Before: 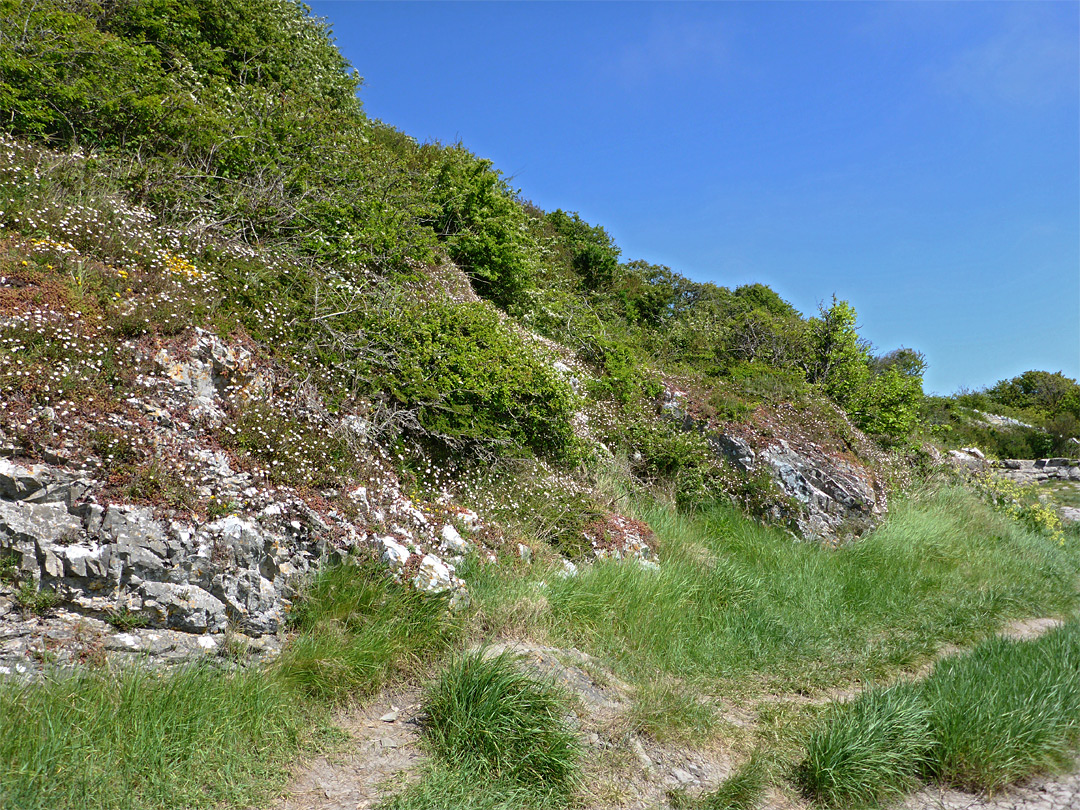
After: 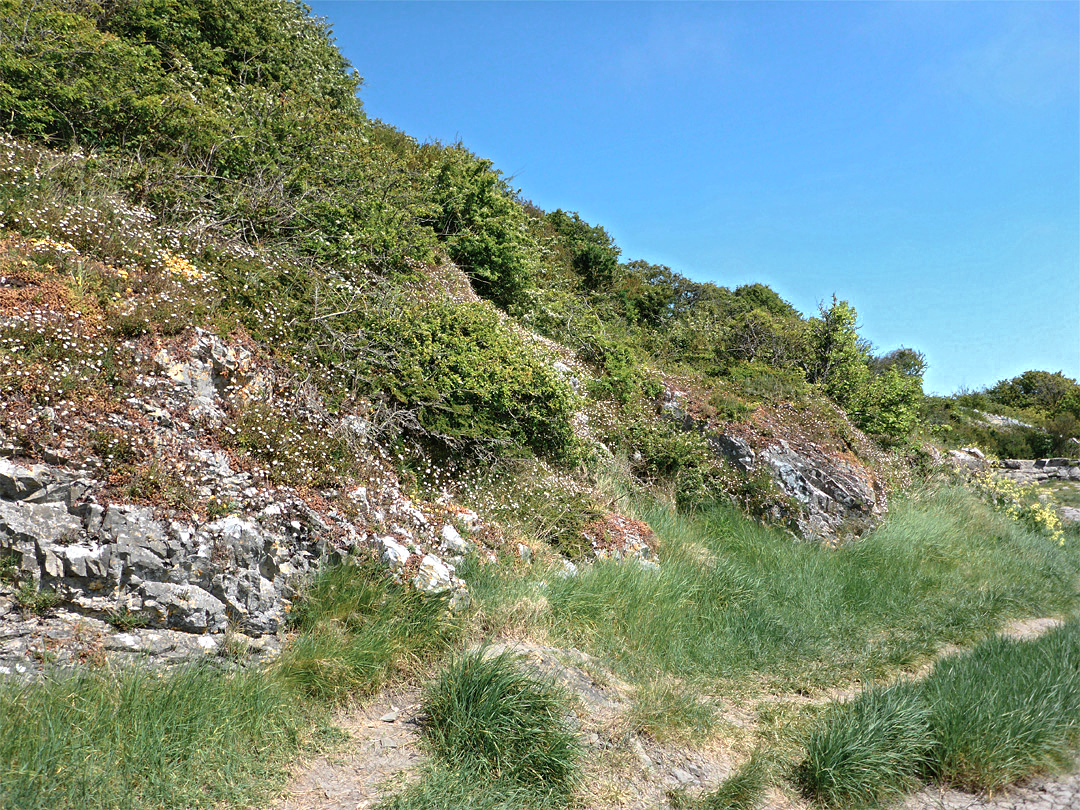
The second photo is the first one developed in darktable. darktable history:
color zones: curves: ch0 [(0.018, 0.548) (0.197, 0.654) (0.425, 0.447) (0.605, 0.658) (0.732, 0.579)]; ch1 [(0.105, 0.531) (0.224, 0.531) (0.386, 0.39) (0.618, 0.456) (0.732, 0.456) (0.956, 0.421)]; ch2 [(0.039, 0.583) (0.215, 0.465) (0.399, 0.544) (0.465, 0.548) (0.614, 0.447) (0.724, 0.43) (0.882, 0.623) (0.956, 0.632)], mix 42.92%
